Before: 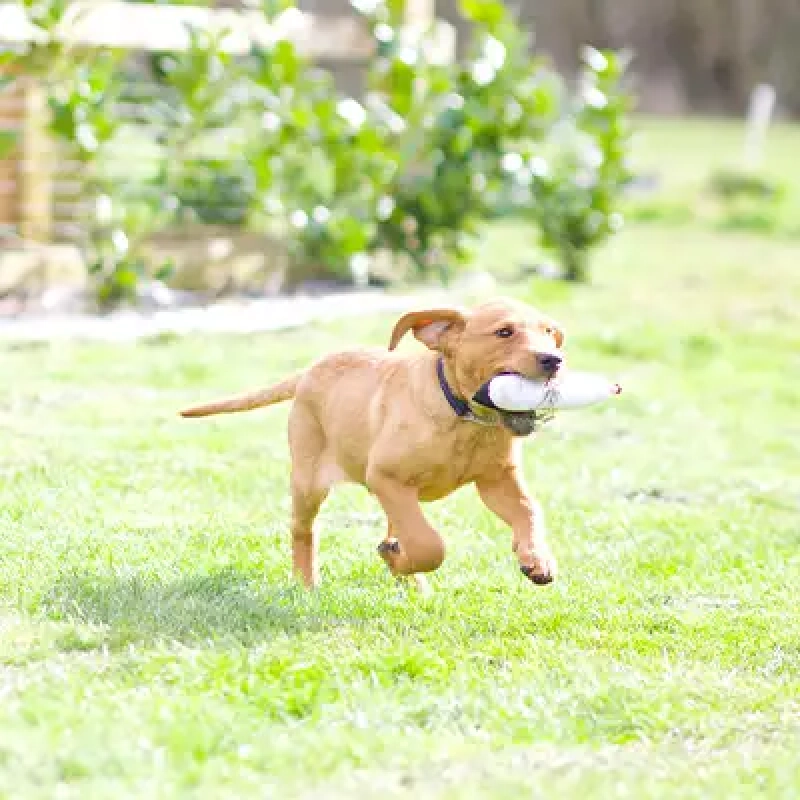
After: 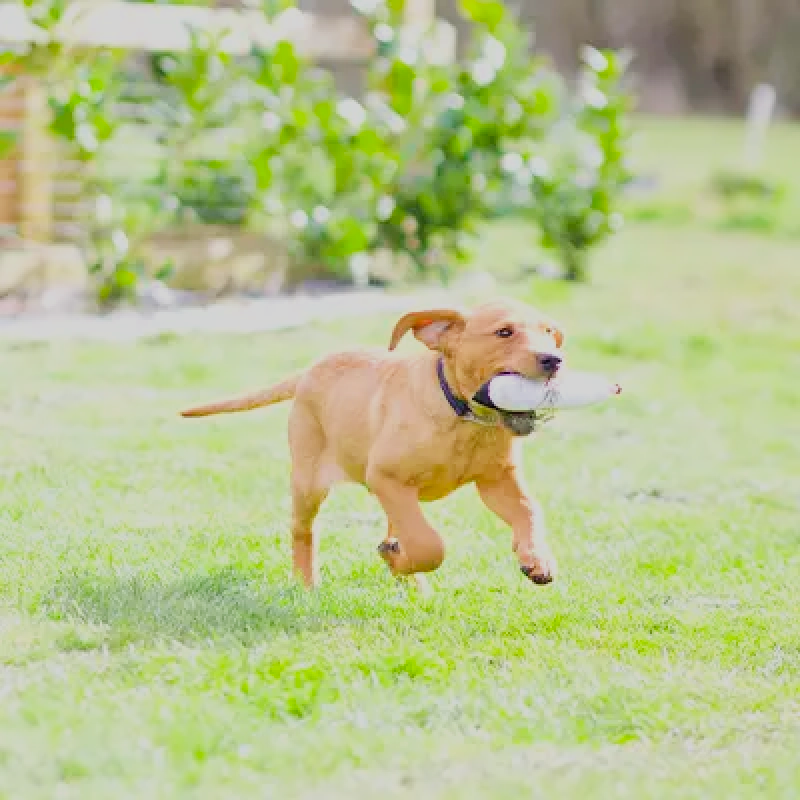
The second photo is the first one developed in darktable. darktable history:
color zones: curves: ch0 [(0, 0.613) (0.01, 0.613) (0.245, 0.448) (0.498, 0.529) (0.642, 0.665) (0.879, 0.777) (0.99, 0.613)]; ch1 [(0, 0) (0.143, 0) (0.286, 0) (0.429, 0) (0.571, 0) (0.714, 0) (0.857, 0)], mix -121.96%
filmic rgb: black relative exposure -7.65 EV, white relative exposure 4.56 EV, hardness 3.61
